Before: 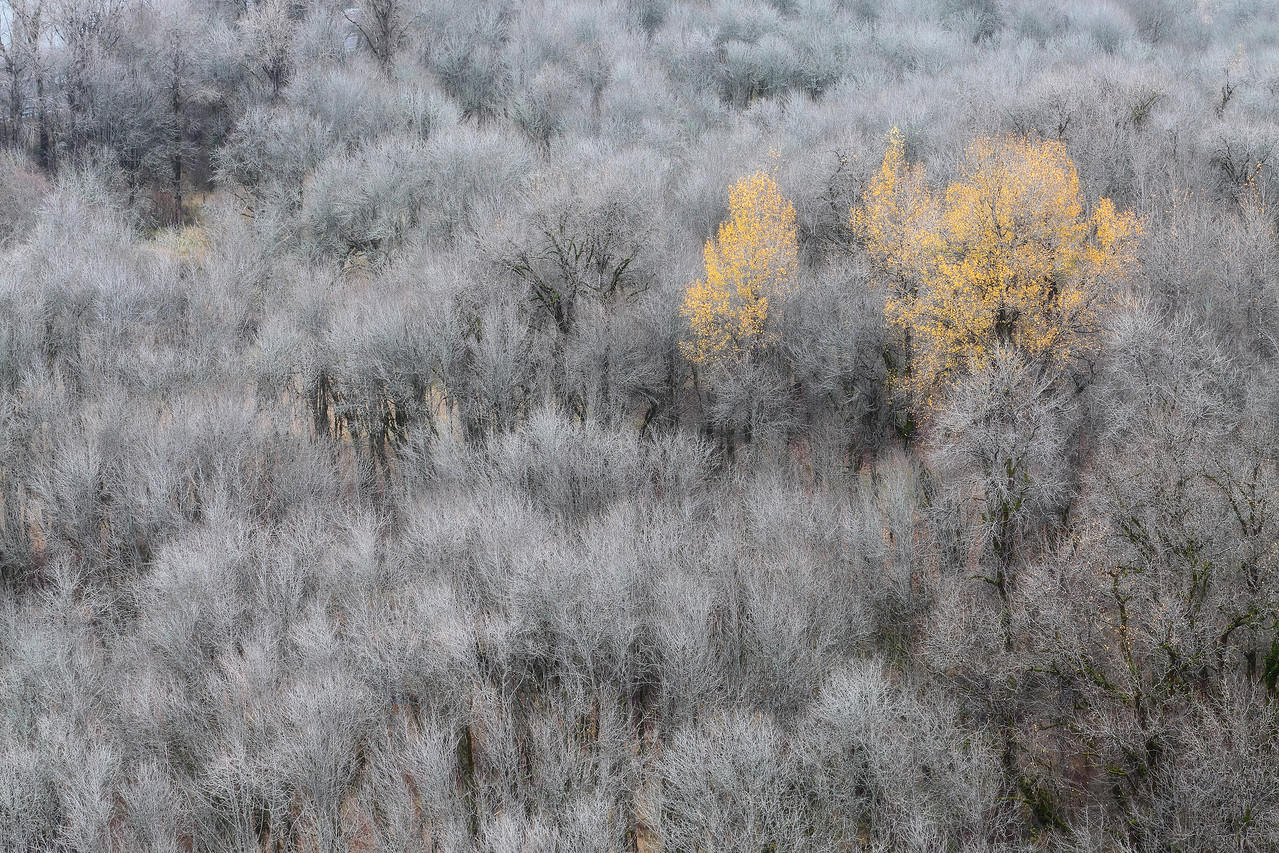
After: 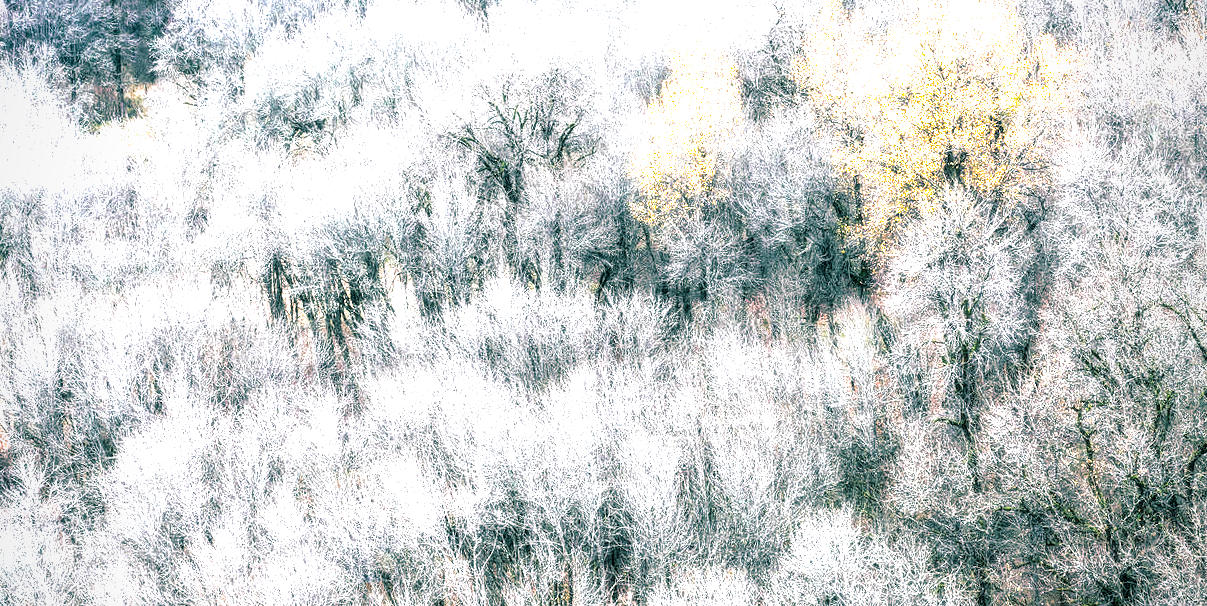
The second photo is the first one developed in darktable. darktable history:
crop and rotate: left 1.814%, top 12.818%, right 0.25%, bottom 9.225%
vignetting: brightness -0.233, saturation 0.141
split-toning: shadows › hue 183.6°, shadows › saturation 0.52, highlights › hue 0°, highlights › saturation 0
color balance rgb: linear chroma grading › global chroma 50%, perceptual saturation grading › global saturation 2.34%, global vibrance 6.64%, contrast 12.71%, saturation formula JzAzBz (2021)
tone equalizer: -8 EV -1.84 EV, -7 EV -1.16 EV, -6 EV -1.62 EV, smoothing diameter 25%, edges refinement/feathering 10, preserve details guided filter
local contrast: highlights 60%, shadows 60%, detail 160%
exposure: black level correction 0, exposure 1.45 EV, compensate exposure bias true, compensate highlight preservation false
rotate and perspective: rotation -3.52°, crop left 0.036, crop right 0.964, crop top 0.081, crop bottom 0.919
